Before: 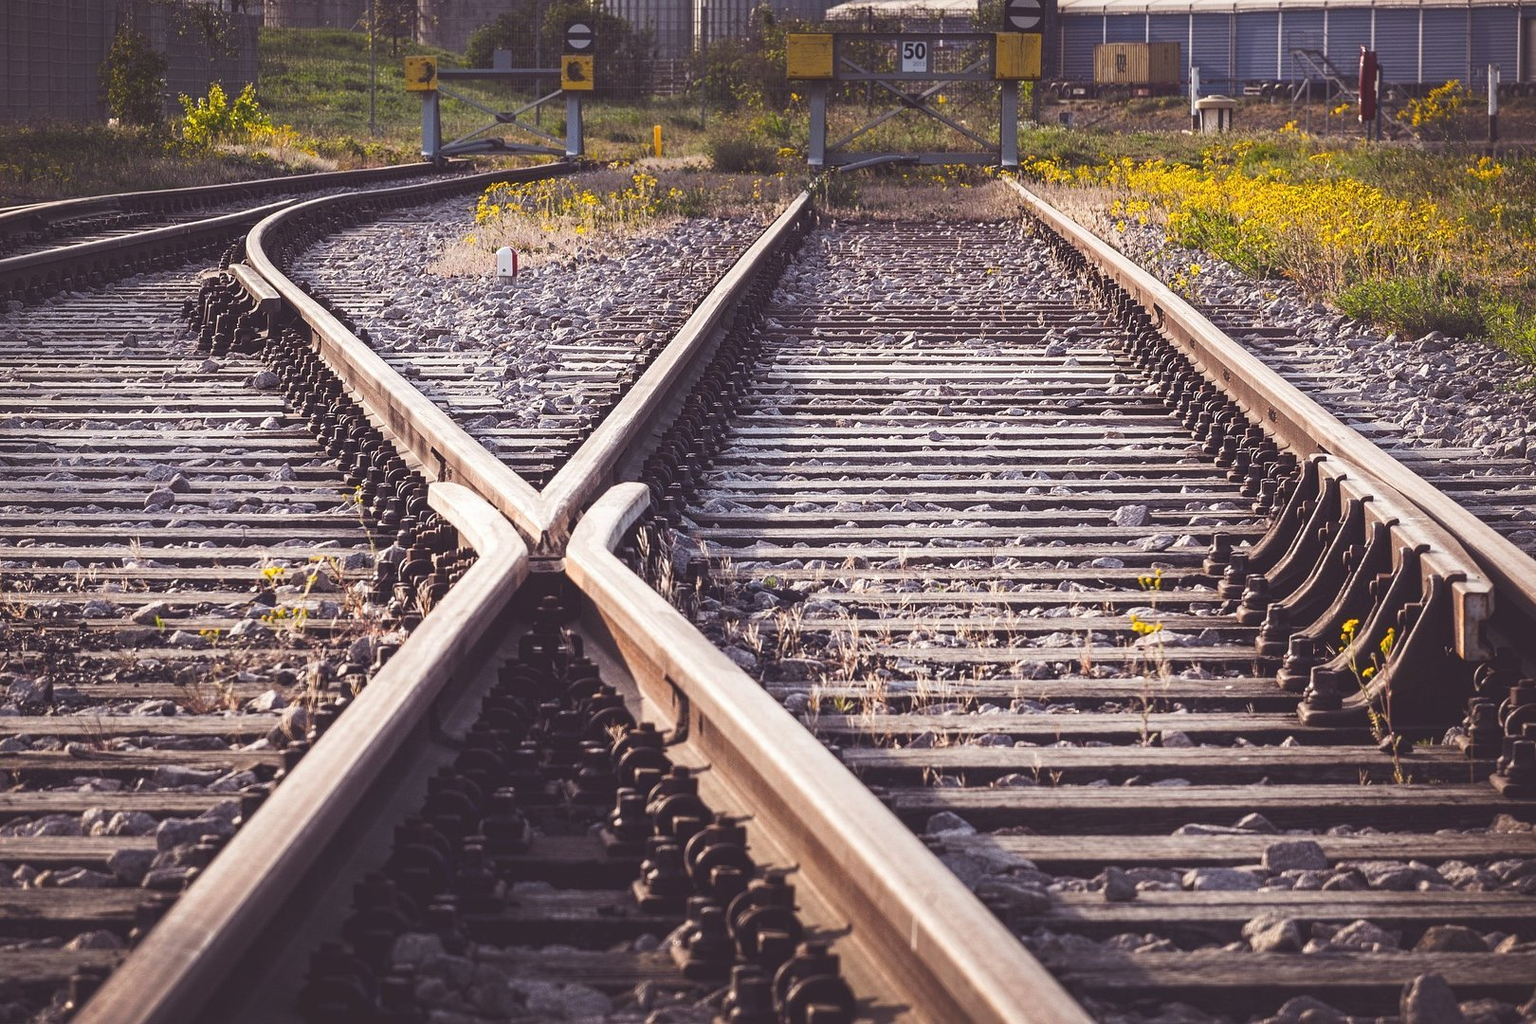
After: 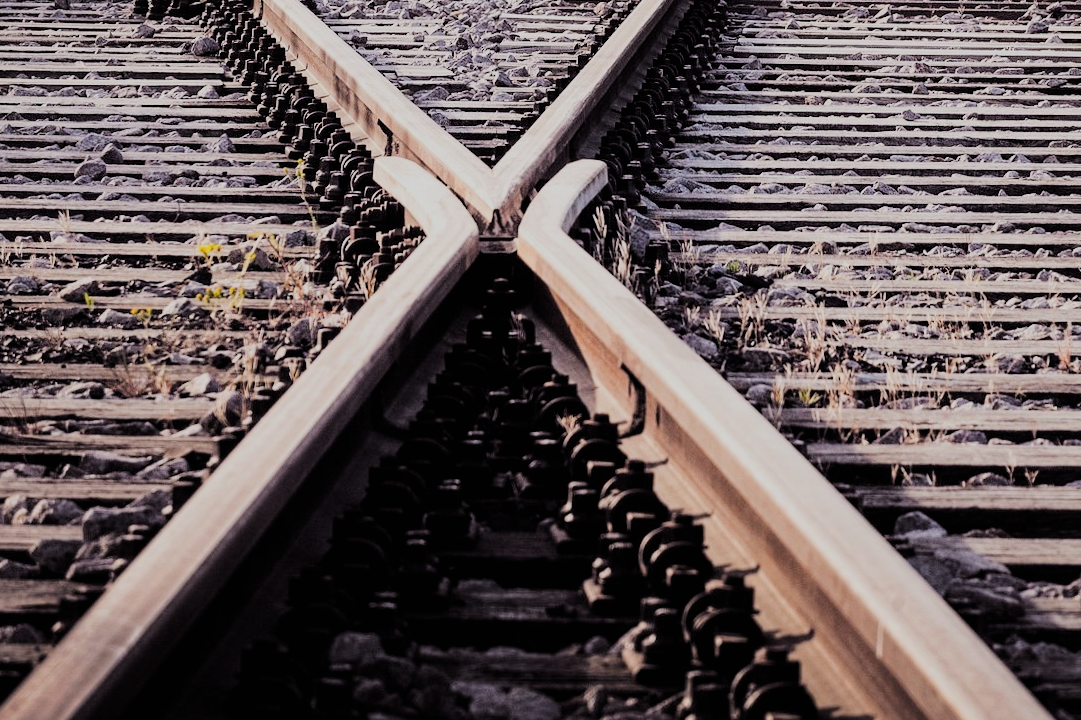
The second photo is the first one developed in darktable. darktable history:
crop and rotate: angle -0.82°, left 3.85%, top 31.828%, right 27.992%
filmic rgb: black relative exposure -3.21 EV, white relative exposure 7.02 EV, hardness 1.46, contrast 1.35
